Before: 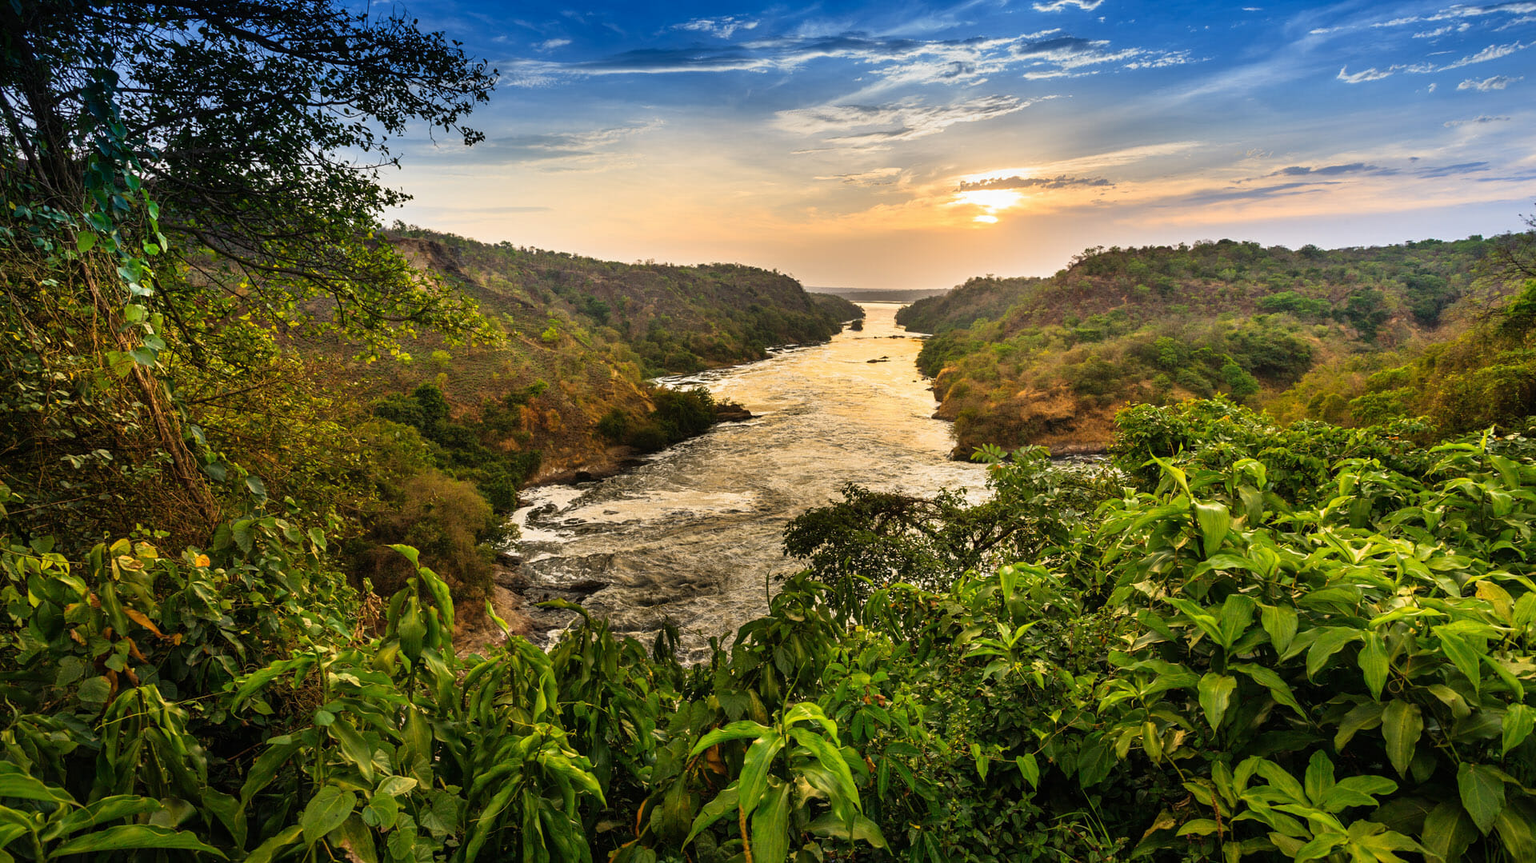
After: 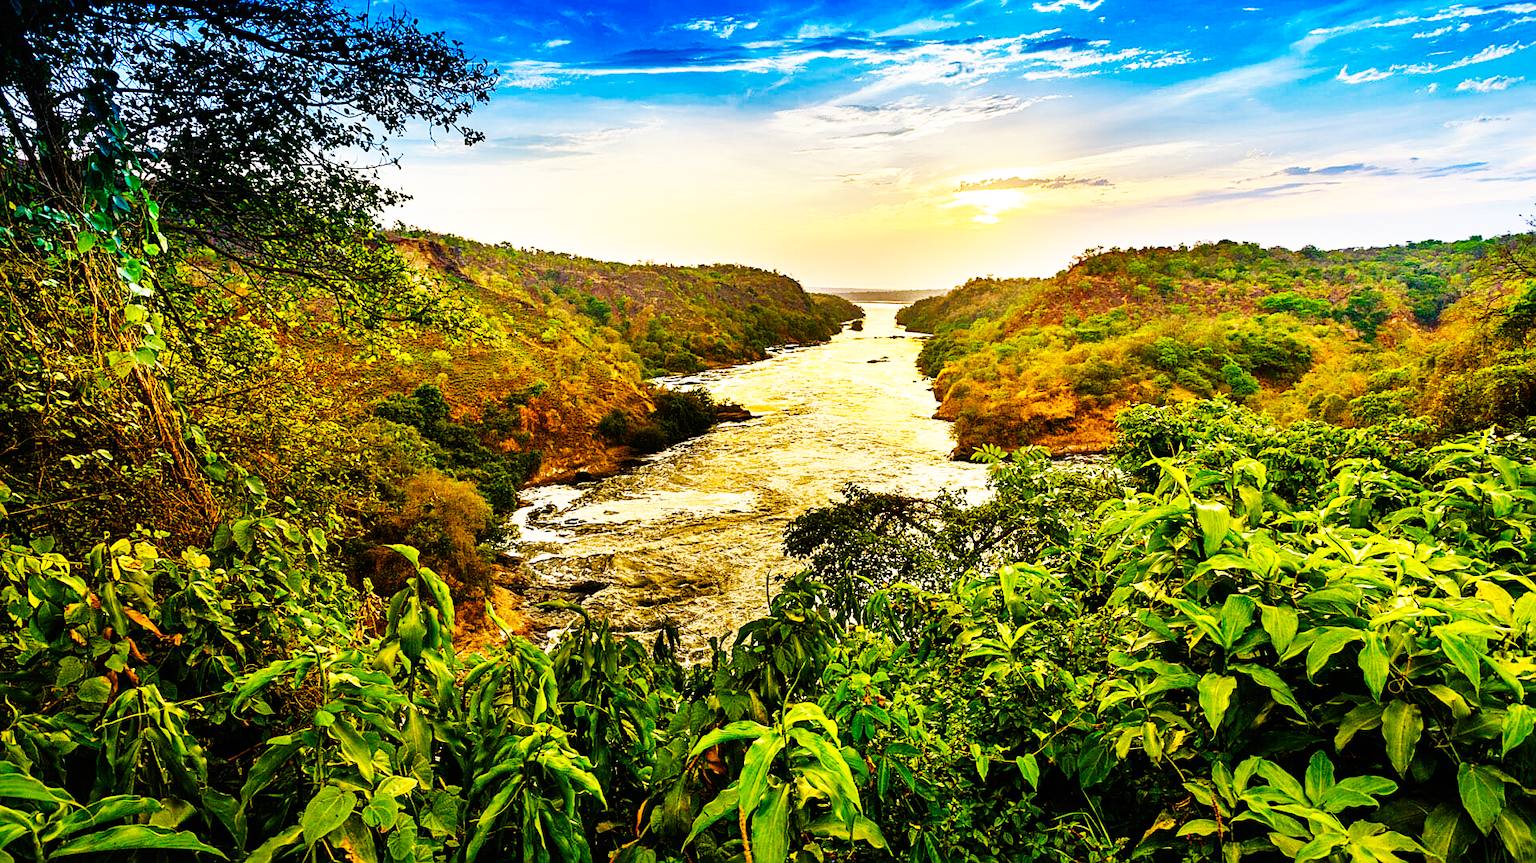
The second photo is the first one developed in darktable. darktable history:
exposure: black level correction 0.002, compensate highlight preservation false
base curve: curves: ch0 [(0, 0) (0.007, 0.004) (0.027, 0.03) (0.046, 0.07) (0.207, 0.54) (0.442, 0.872) (0.673, 0.972) (1, 1)], preserve colors none
shadows and highlights: shadows 31.67, highlights -32.45, soften with gaussian
sharpen: on, module defaults
color balance rgb: perceptual saturation grading › global saturation 20%, perceptual saturation grading › highlights -25.546%, perceptual saturation grading › shadows 50.209%, global vibrance 41.626%
color correction: highlights a* -0.082, highlights b* 0.129
